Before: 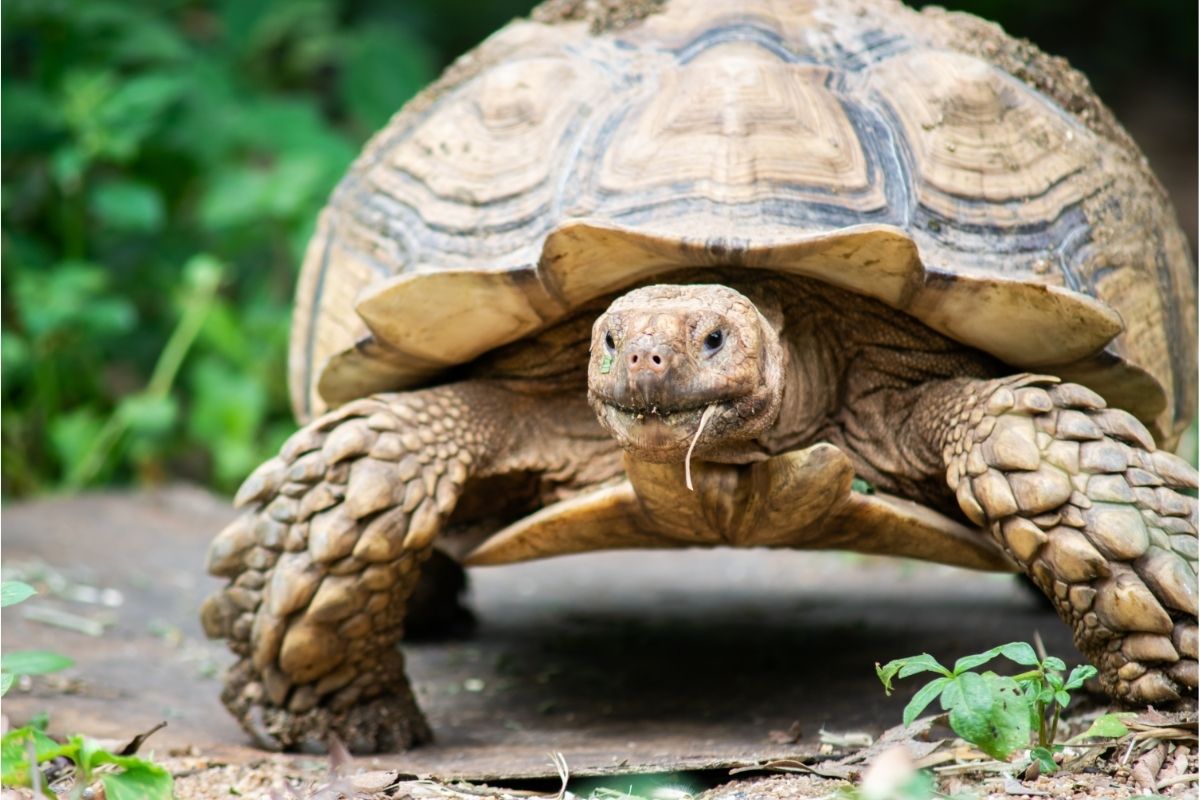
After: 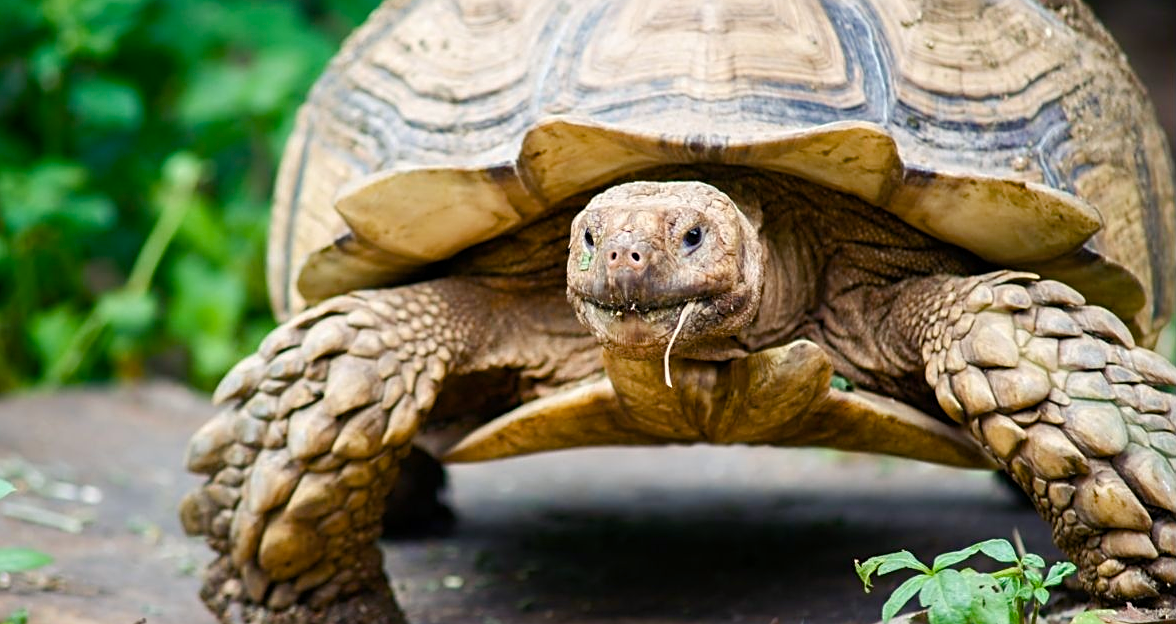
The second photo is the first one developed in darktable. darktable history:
color balance rgb: shadows lift › luminance -21.634%, shadows lift › chroma 6.542%, shadows lift › hue 271.06°, perceptual saturation grading › global saturation 20%, perceptual saturation grading › highlights -25.028%, perceptual saturation grading › shadows 49.705%, global vibrance 20%
color zones: curves: ch1 [(0, 0.006) (0.094, 0.285) (0.171, 0.001) (0.429, 0.001) (0.571, 0.003) (0.714, 0.004) (0.857, 0.004) (1, 0.006)], mix -91.57%
crop and rotate: left 1.802%, top 12.93%, right 0.127%, bottom 9.004%
sharpen: on, module defaults
